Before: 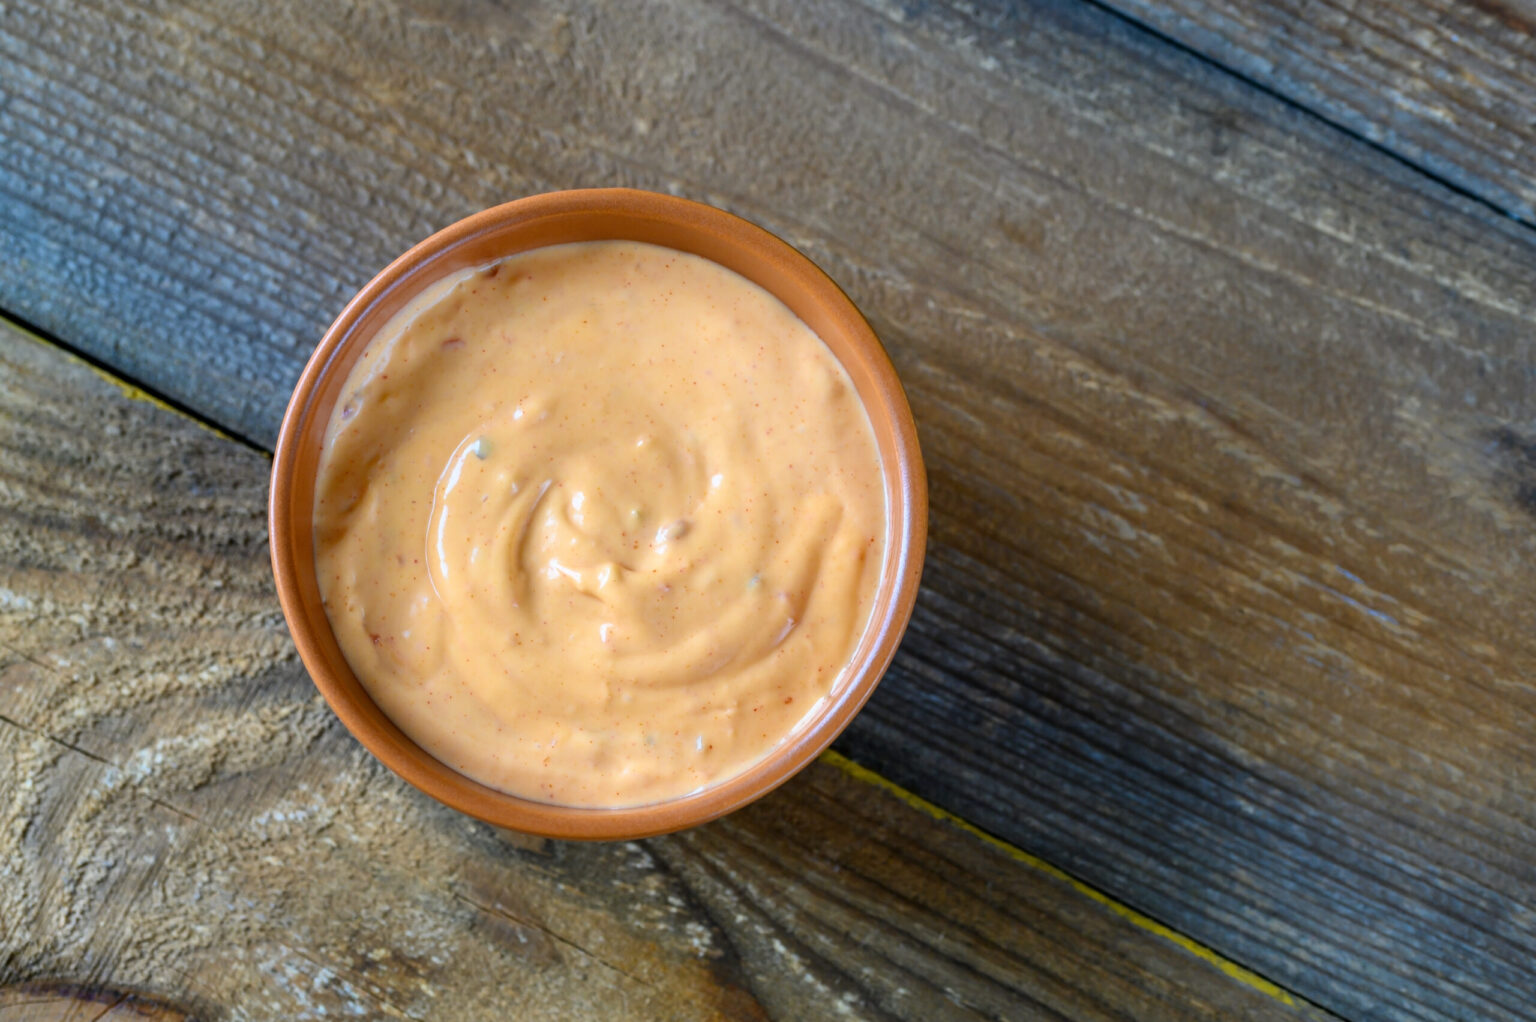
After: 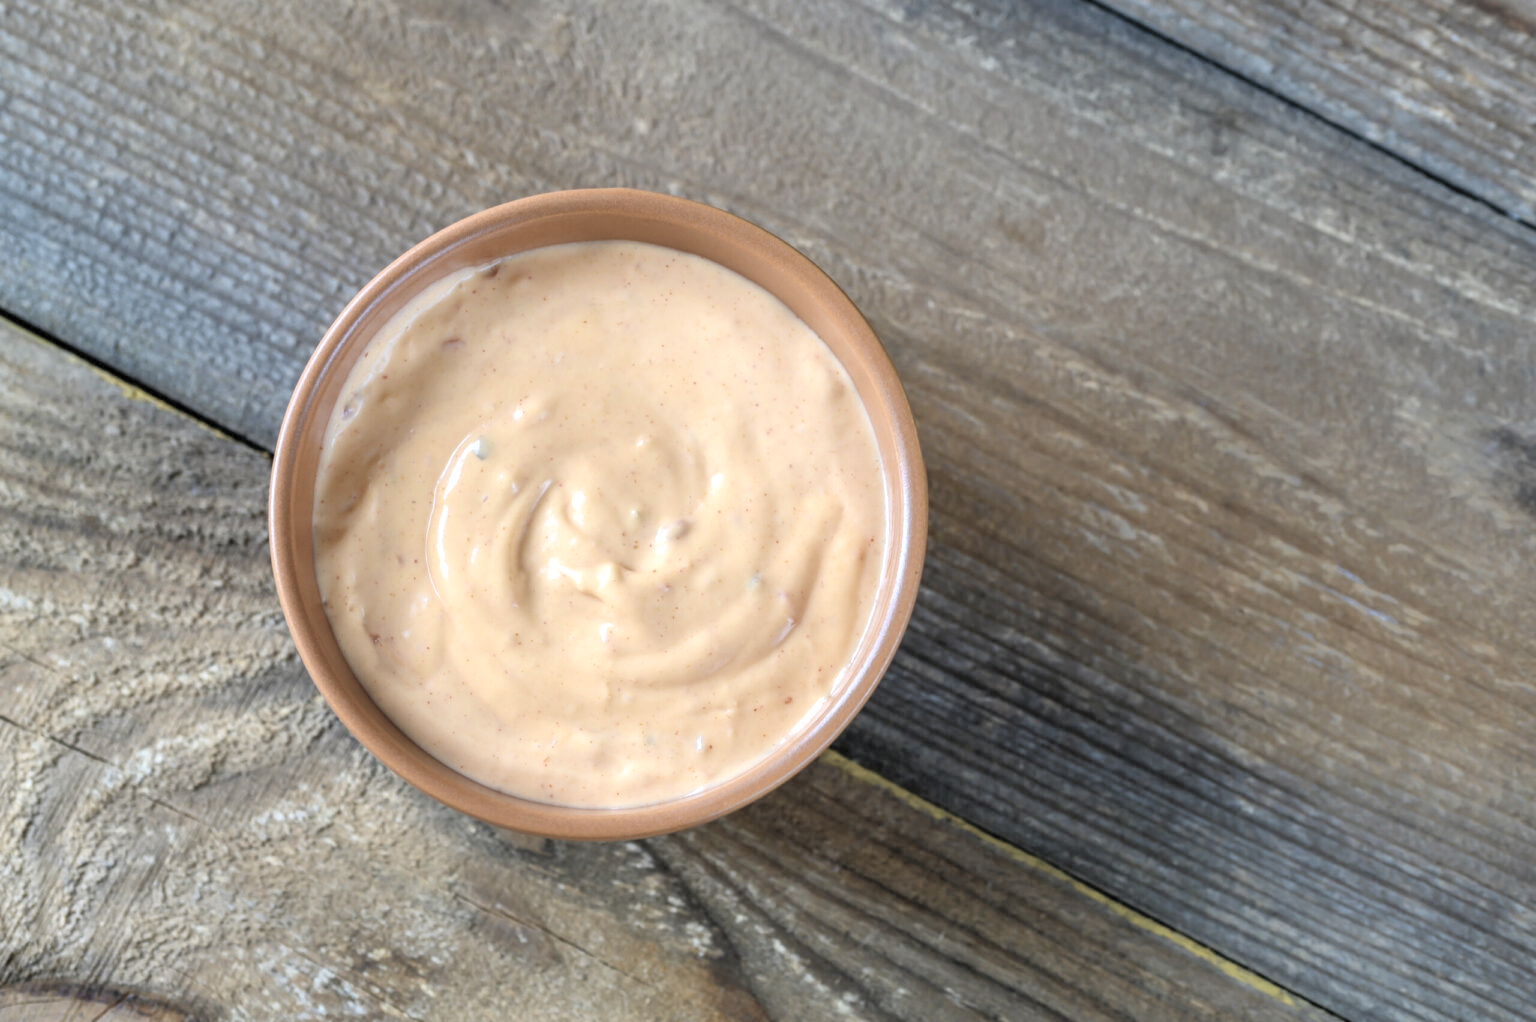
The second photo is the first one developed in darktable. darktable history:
contrast brightness saturation: brightness 0.18, saturation -0.5
exposure: exposure 0.3 EV, compensate highlight preservation false
shadows and highlights: radius 125.46, shadows 30.51, highlights -30.51, low approximation 0.01, soften with gaussian
